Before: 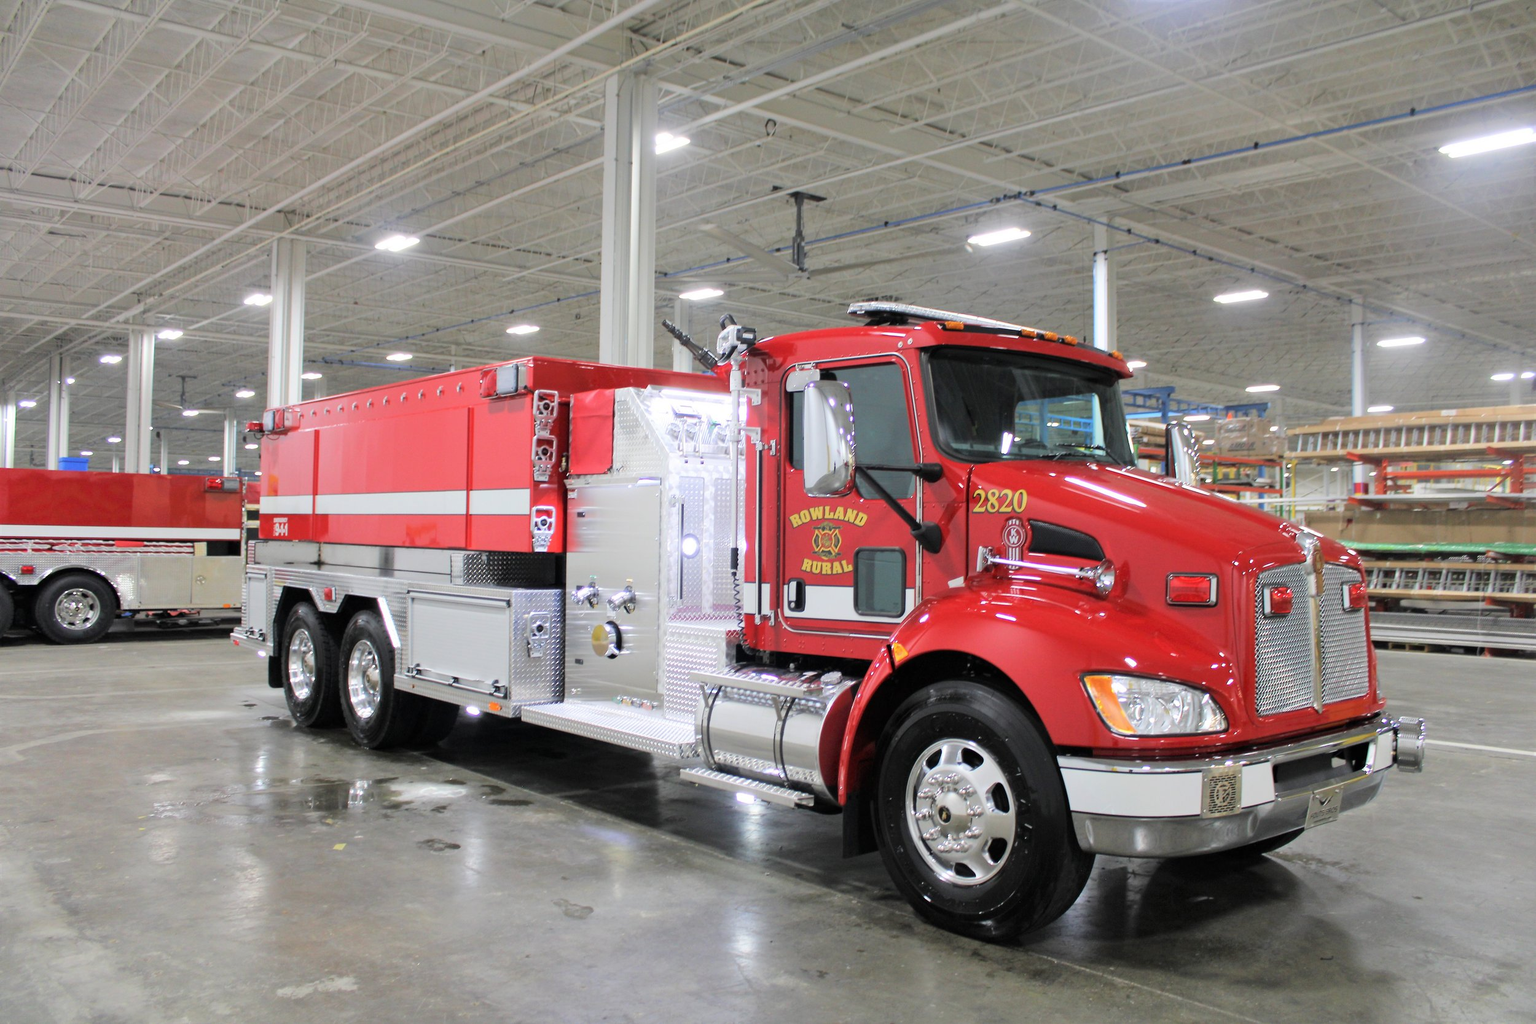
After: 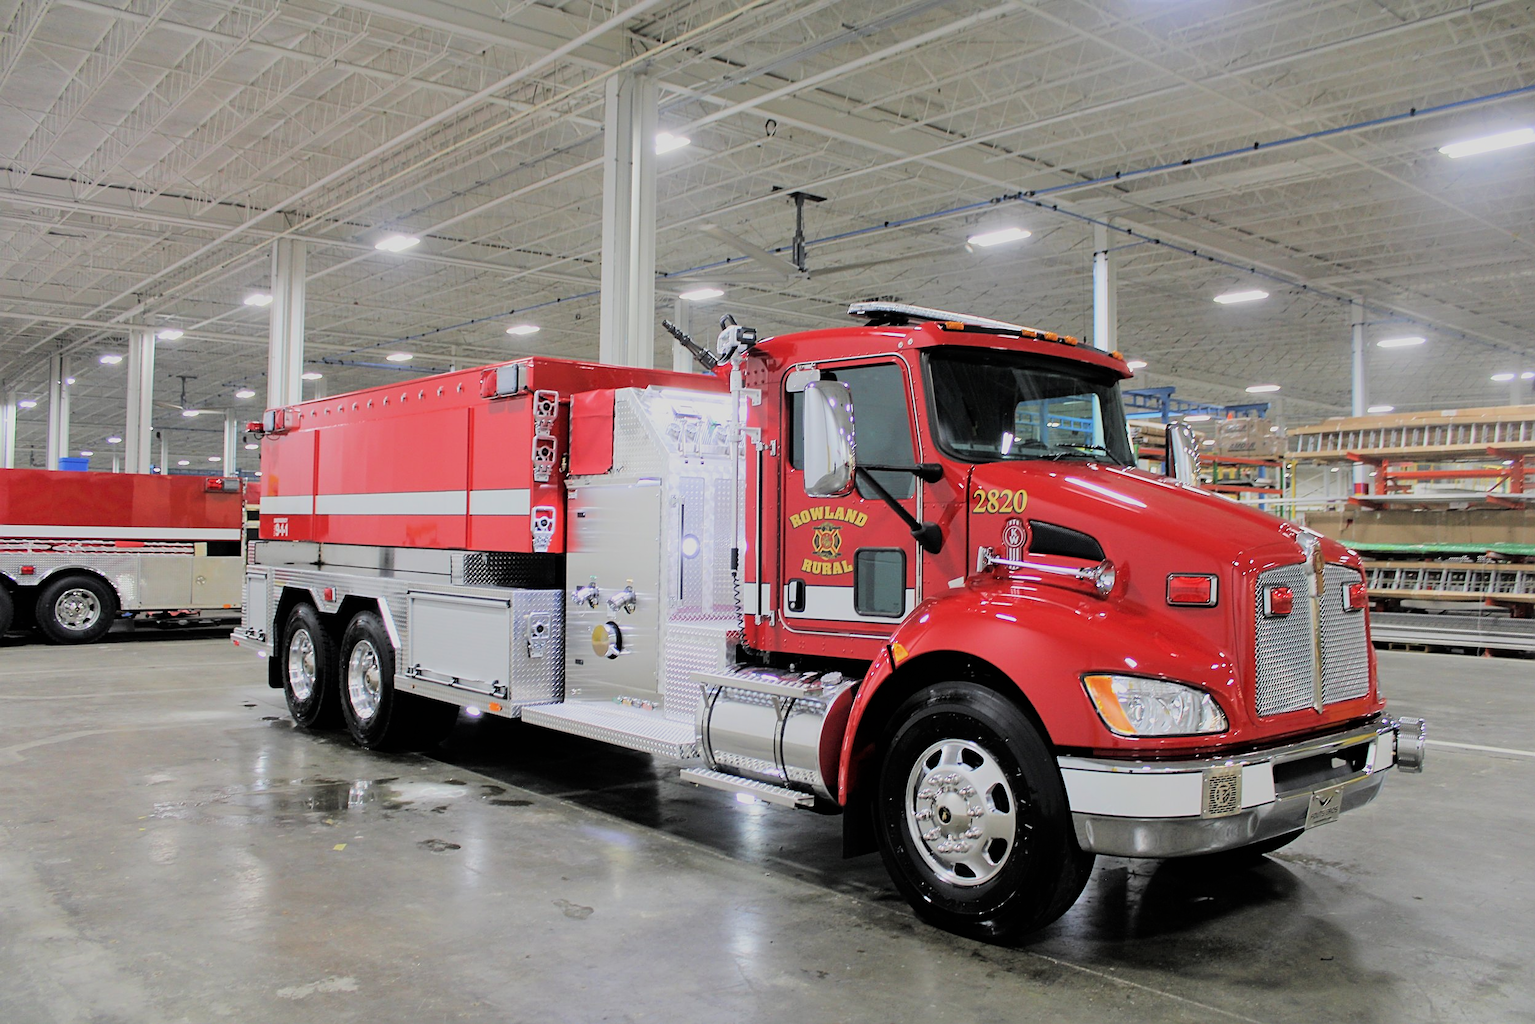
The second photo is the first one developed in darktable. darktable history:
sharpen: amount 0.598
filmic rgb: black relative exposure -7.65 EV, white relative exposure 4.56 EV, hardness 3.61, contrast 1.105, color science v6 (2022)
